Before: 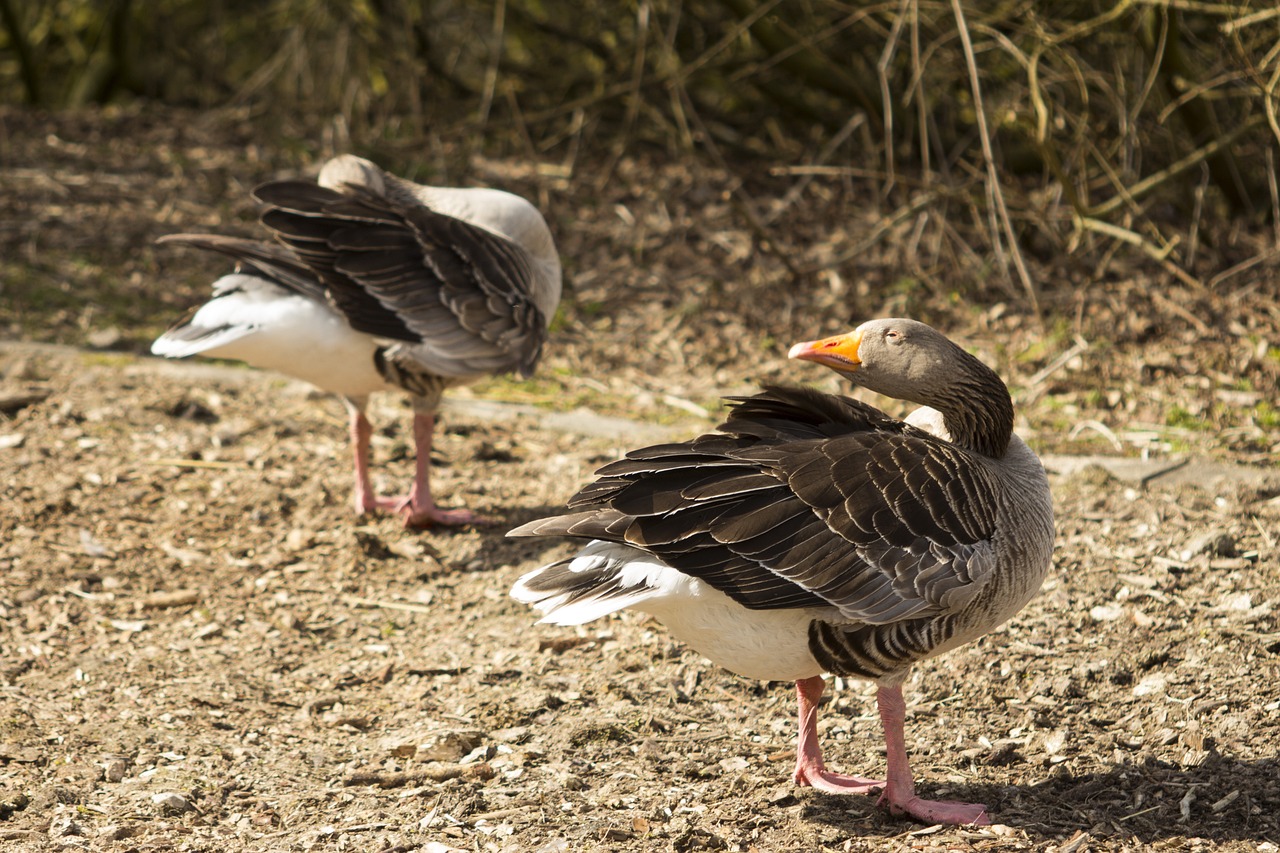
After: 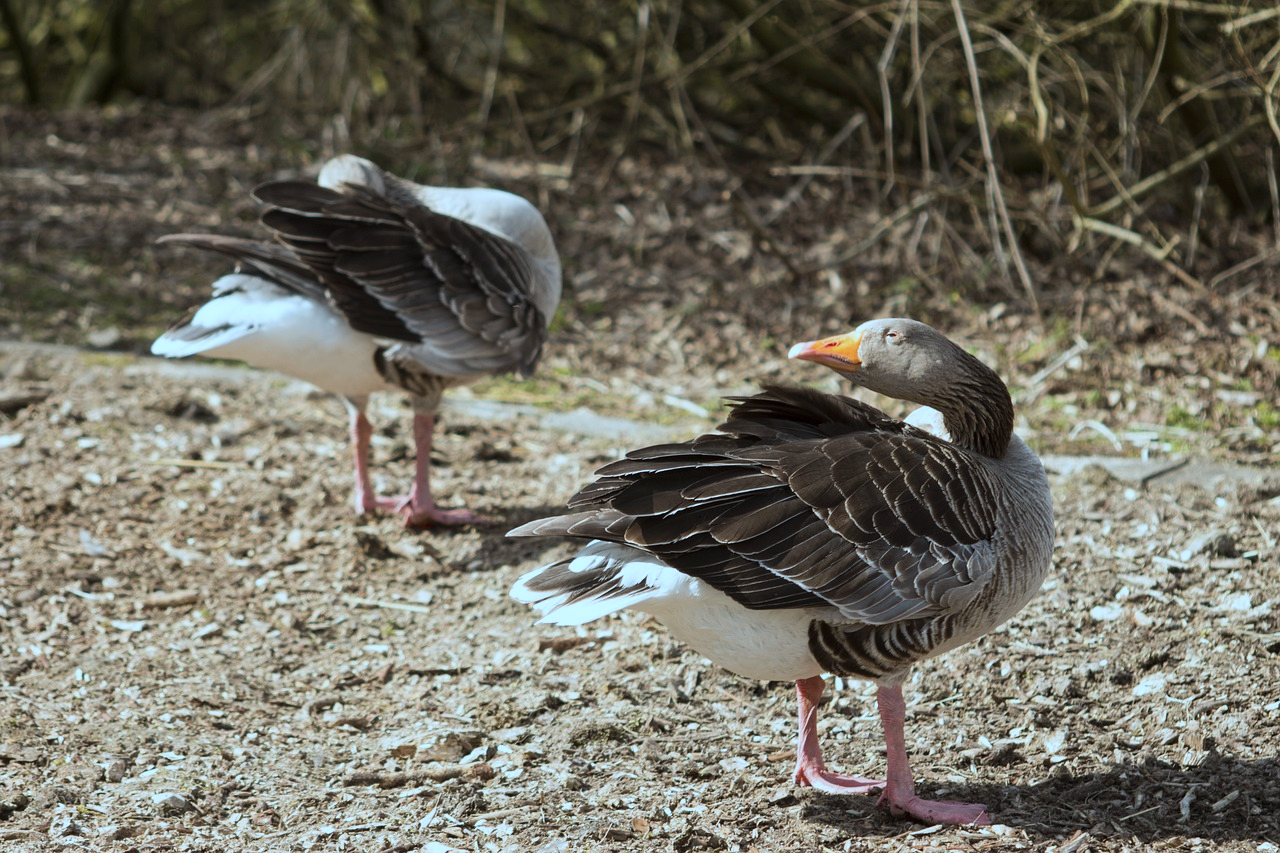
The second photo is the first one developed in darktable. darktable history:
color correction: highlights a* -9.32, highlights b* -23.34
exposure: exposure -0.157 EV, compensate highlight preservation false
shadows and highlights: shadows 29.69, highlights -30.37, low approximation 0.01, soften with gaussian
